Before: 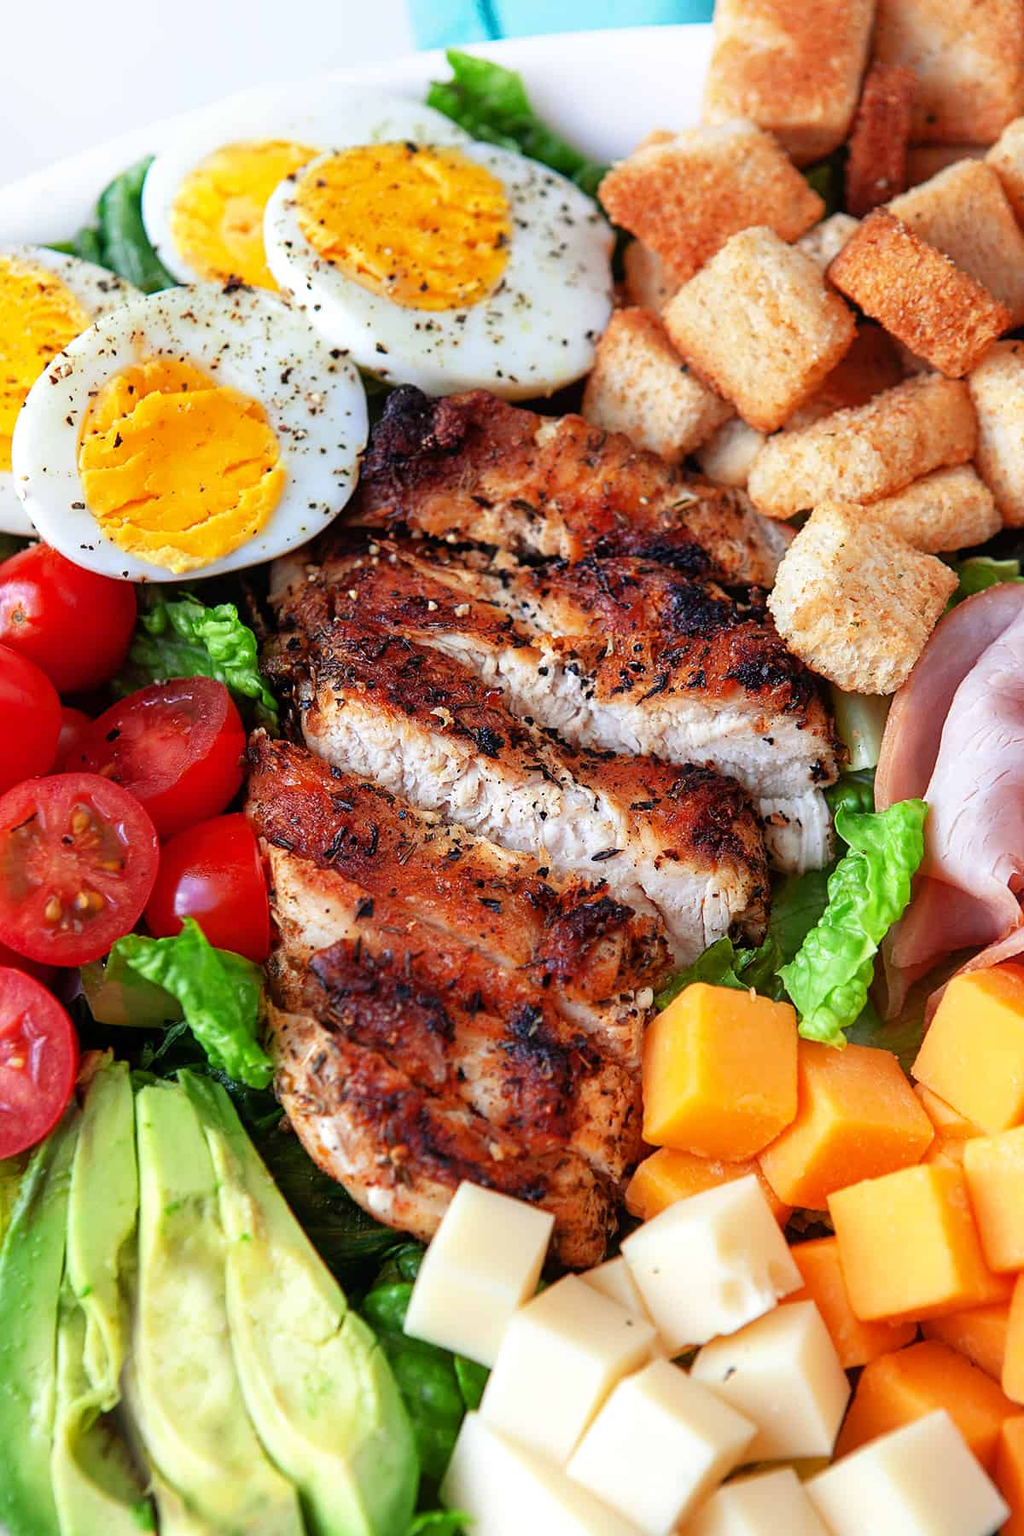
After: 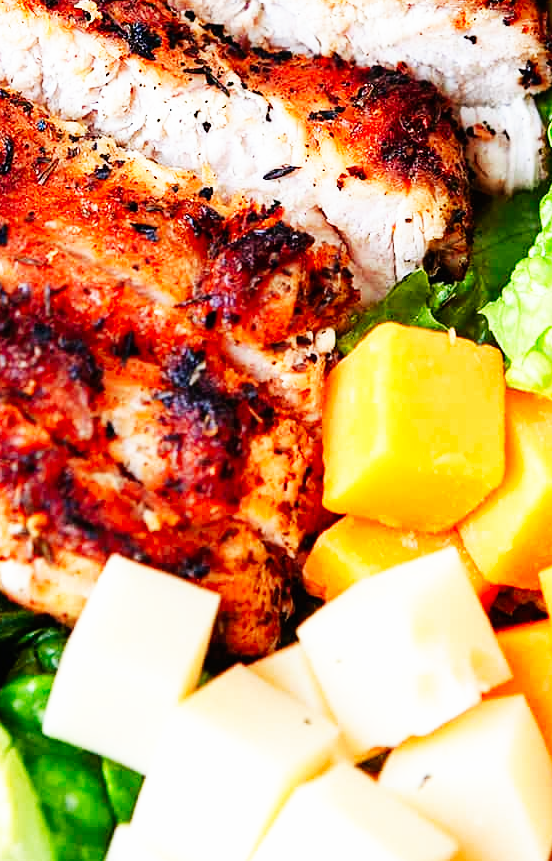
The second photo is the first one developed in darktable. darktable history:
crop: left 35.911%, top 46.059%, right 18.084%, bottom 5.884%
base curve: curves: ch0 [(0, 0) (0.007, 0.004) (0.027, 0.03) (0.046, 0.07) (0.207, 0.54) (0.442, 0.872) (0.673, 0.972) (1, 1)], preserve colors none
exposure: exposure -0.152 EV, compensate exposure bias true, compensate highlight preservation false
